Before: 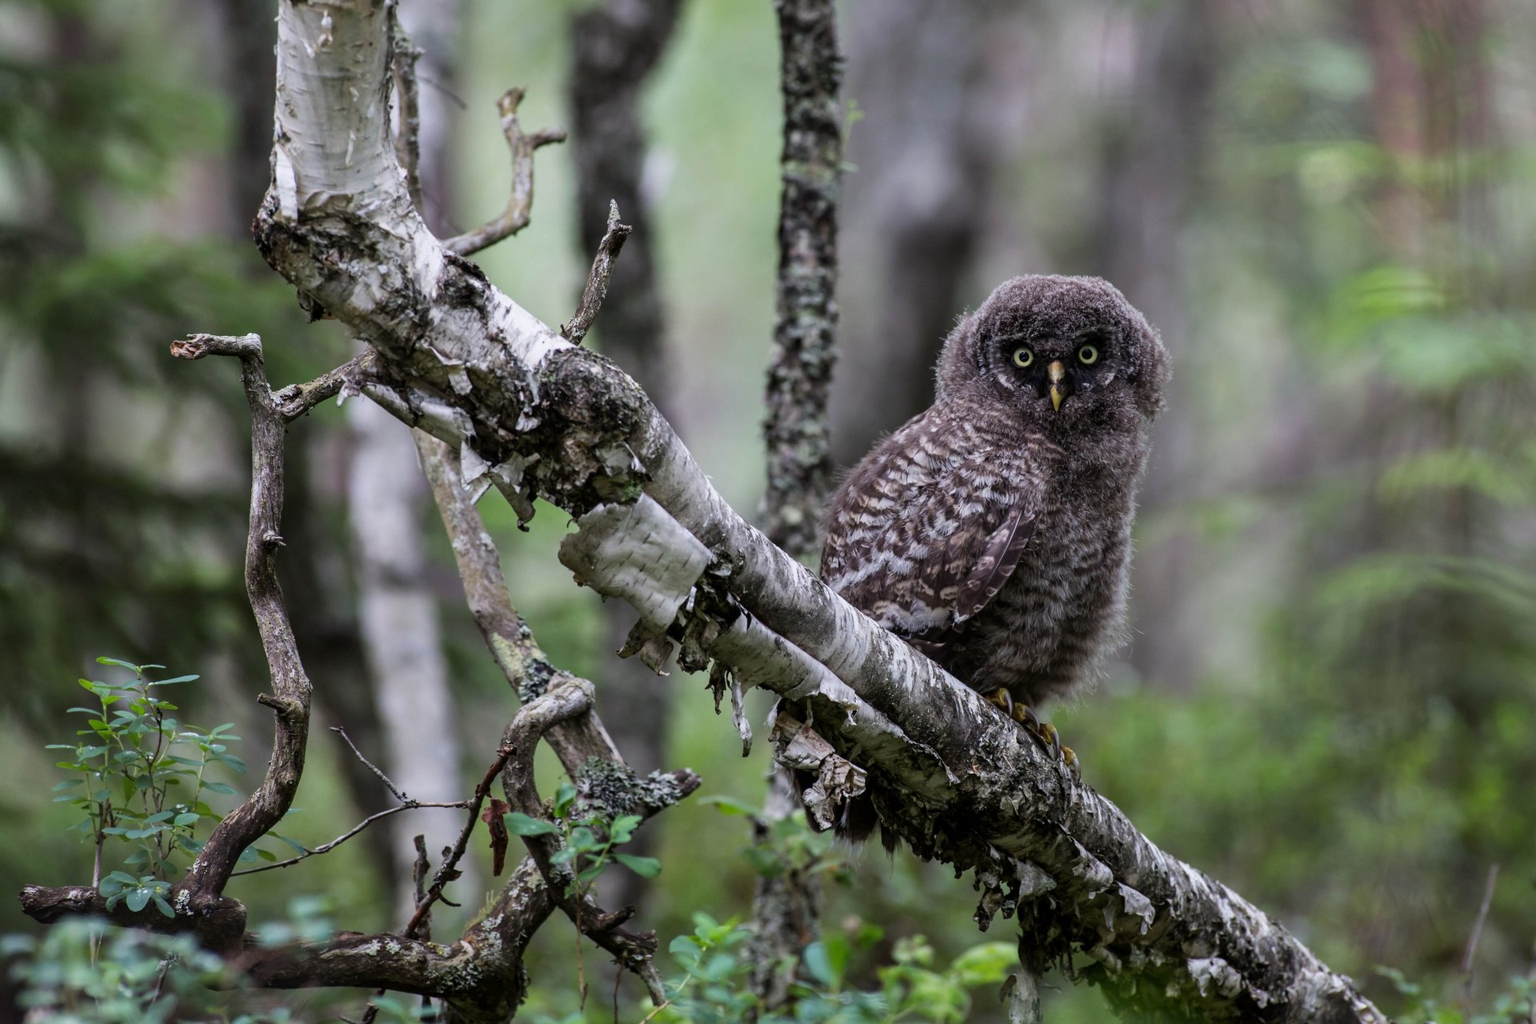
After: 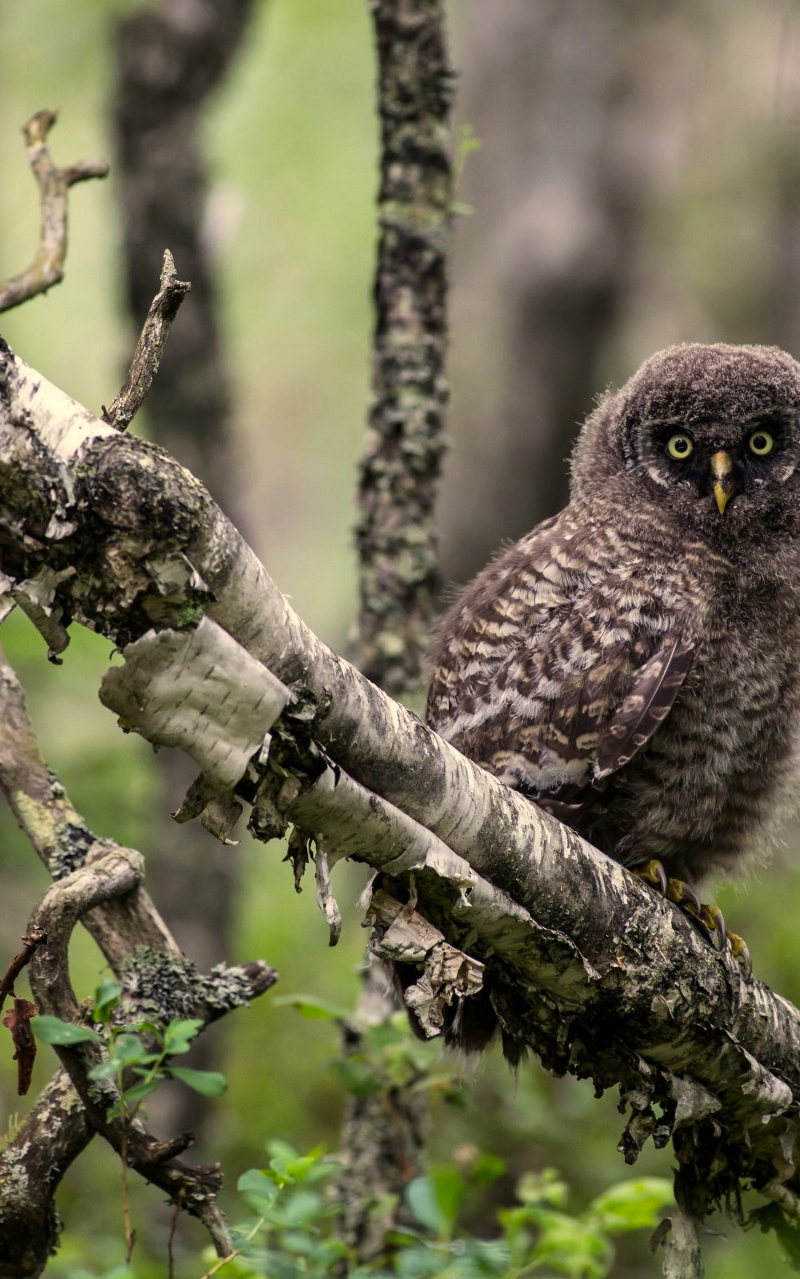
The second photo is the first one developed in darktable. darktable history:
exposure: exposure 0.2 EV, compensate highlight preservation false
crop: left 31.229%, right 27.105%
color correction: highlights a* 2.72, highlights b* 22.8
